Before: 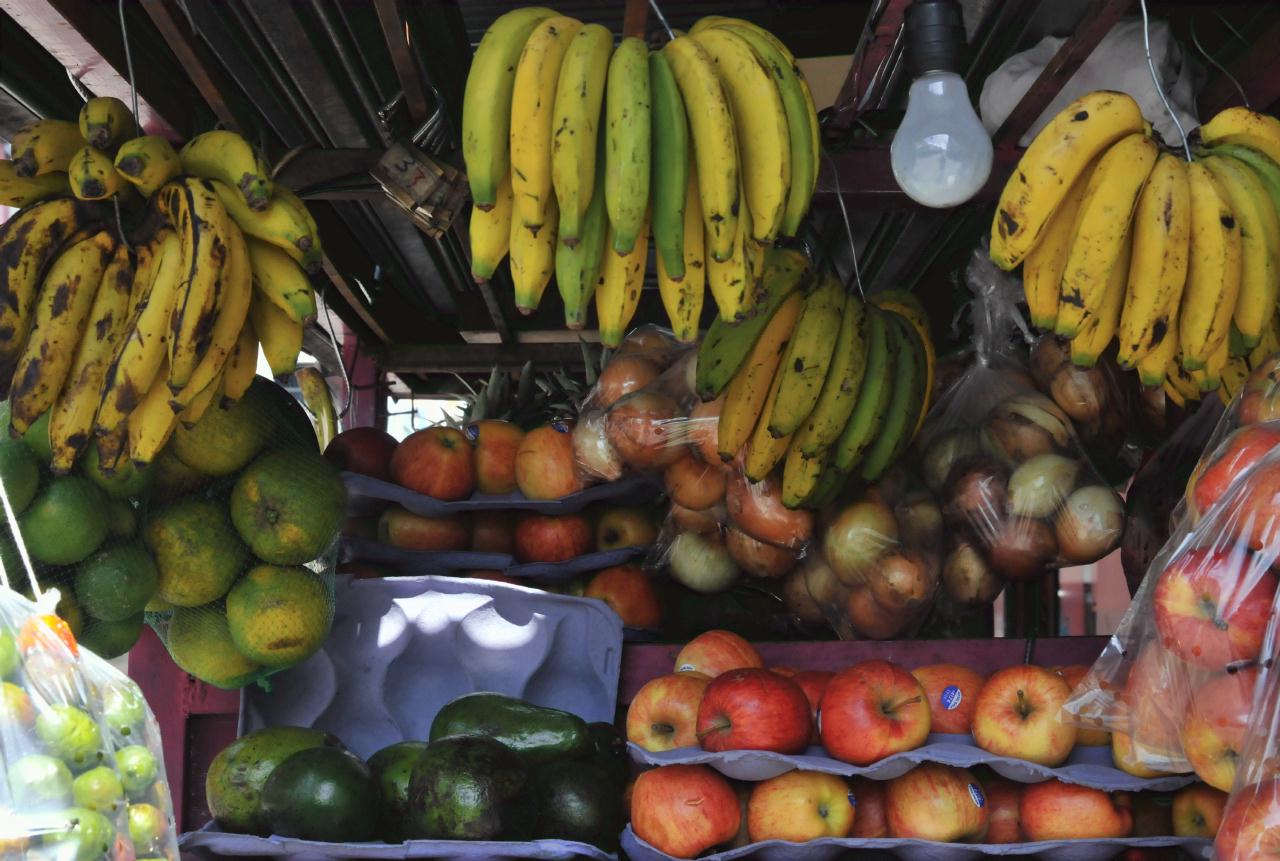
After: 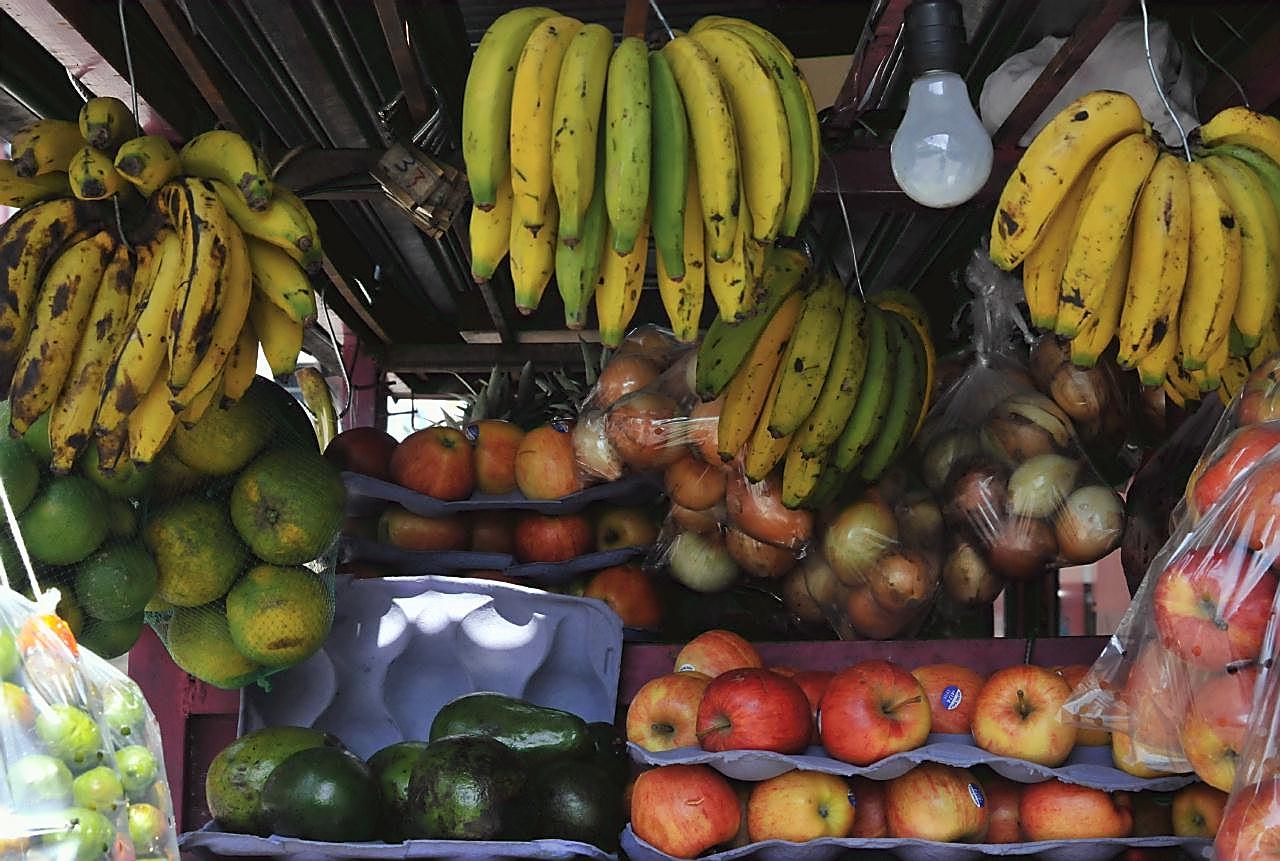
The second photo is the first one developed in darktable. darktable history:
sharpen: radius 1.37, amount 1.251, threshold 0.761
